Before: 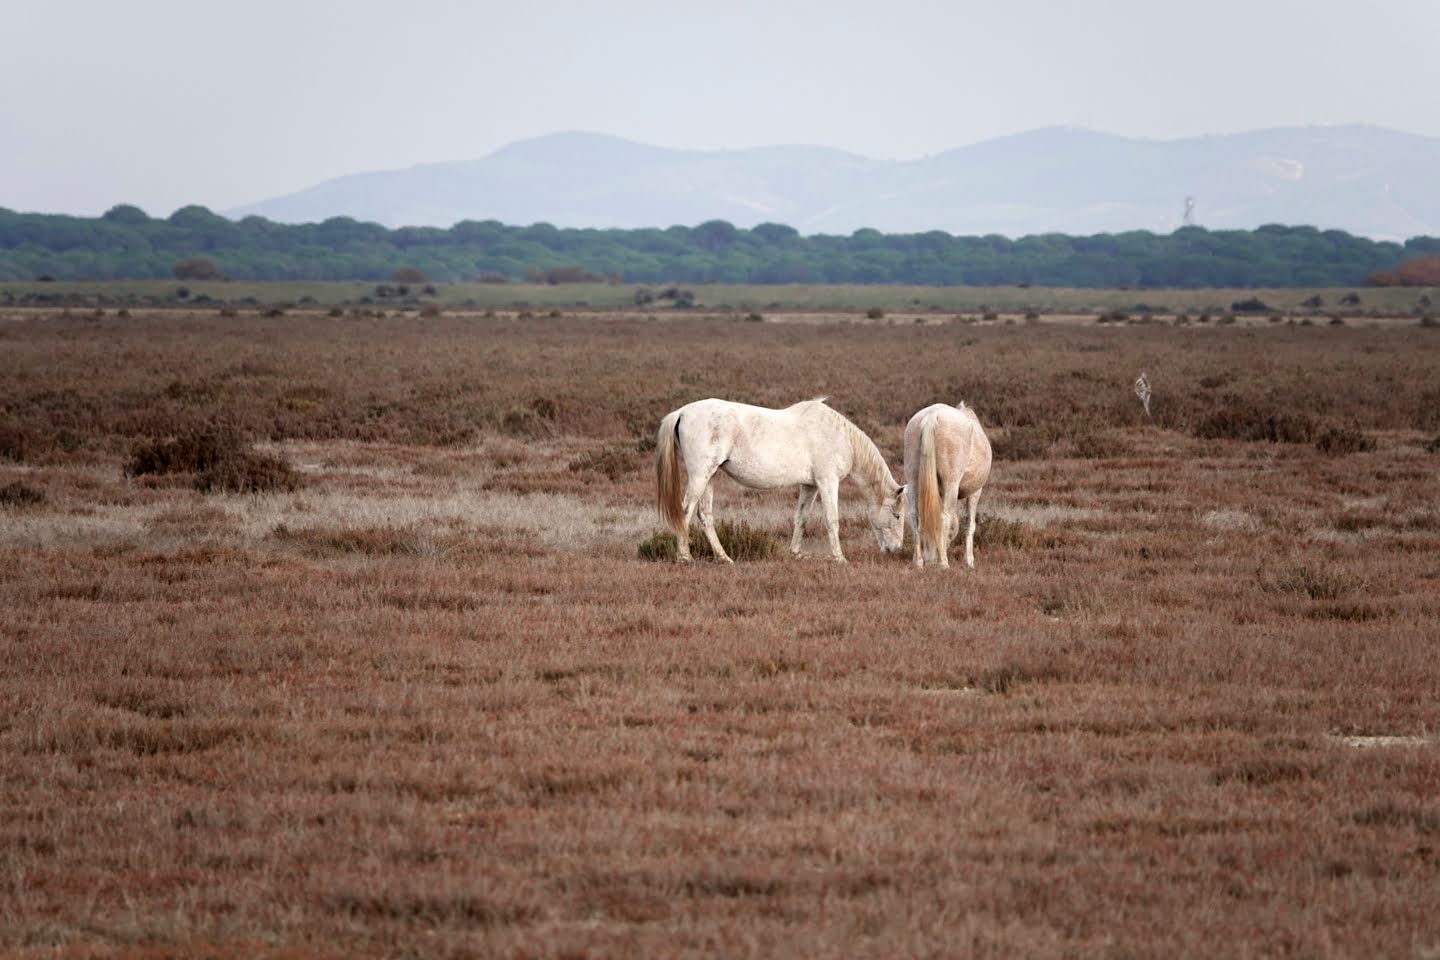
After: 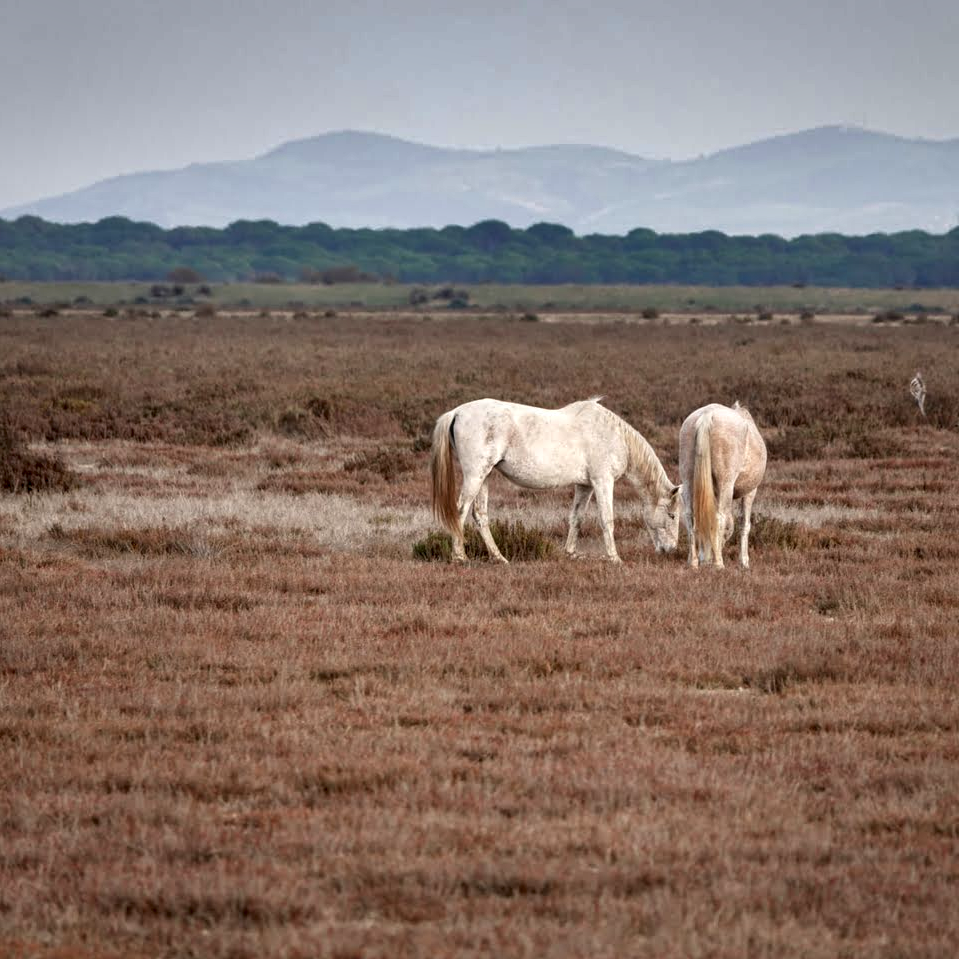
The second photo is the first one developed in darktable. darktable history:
shadows and highlights: shadows 79.6, white point adjustment -8.94, highlights -61.42, soften with gaussian
local contrast: detail 130%
exposure: exposure 0.296 EV, compensate highlight preservation false
crop and rotate: left 15.639%, right 17.733%
